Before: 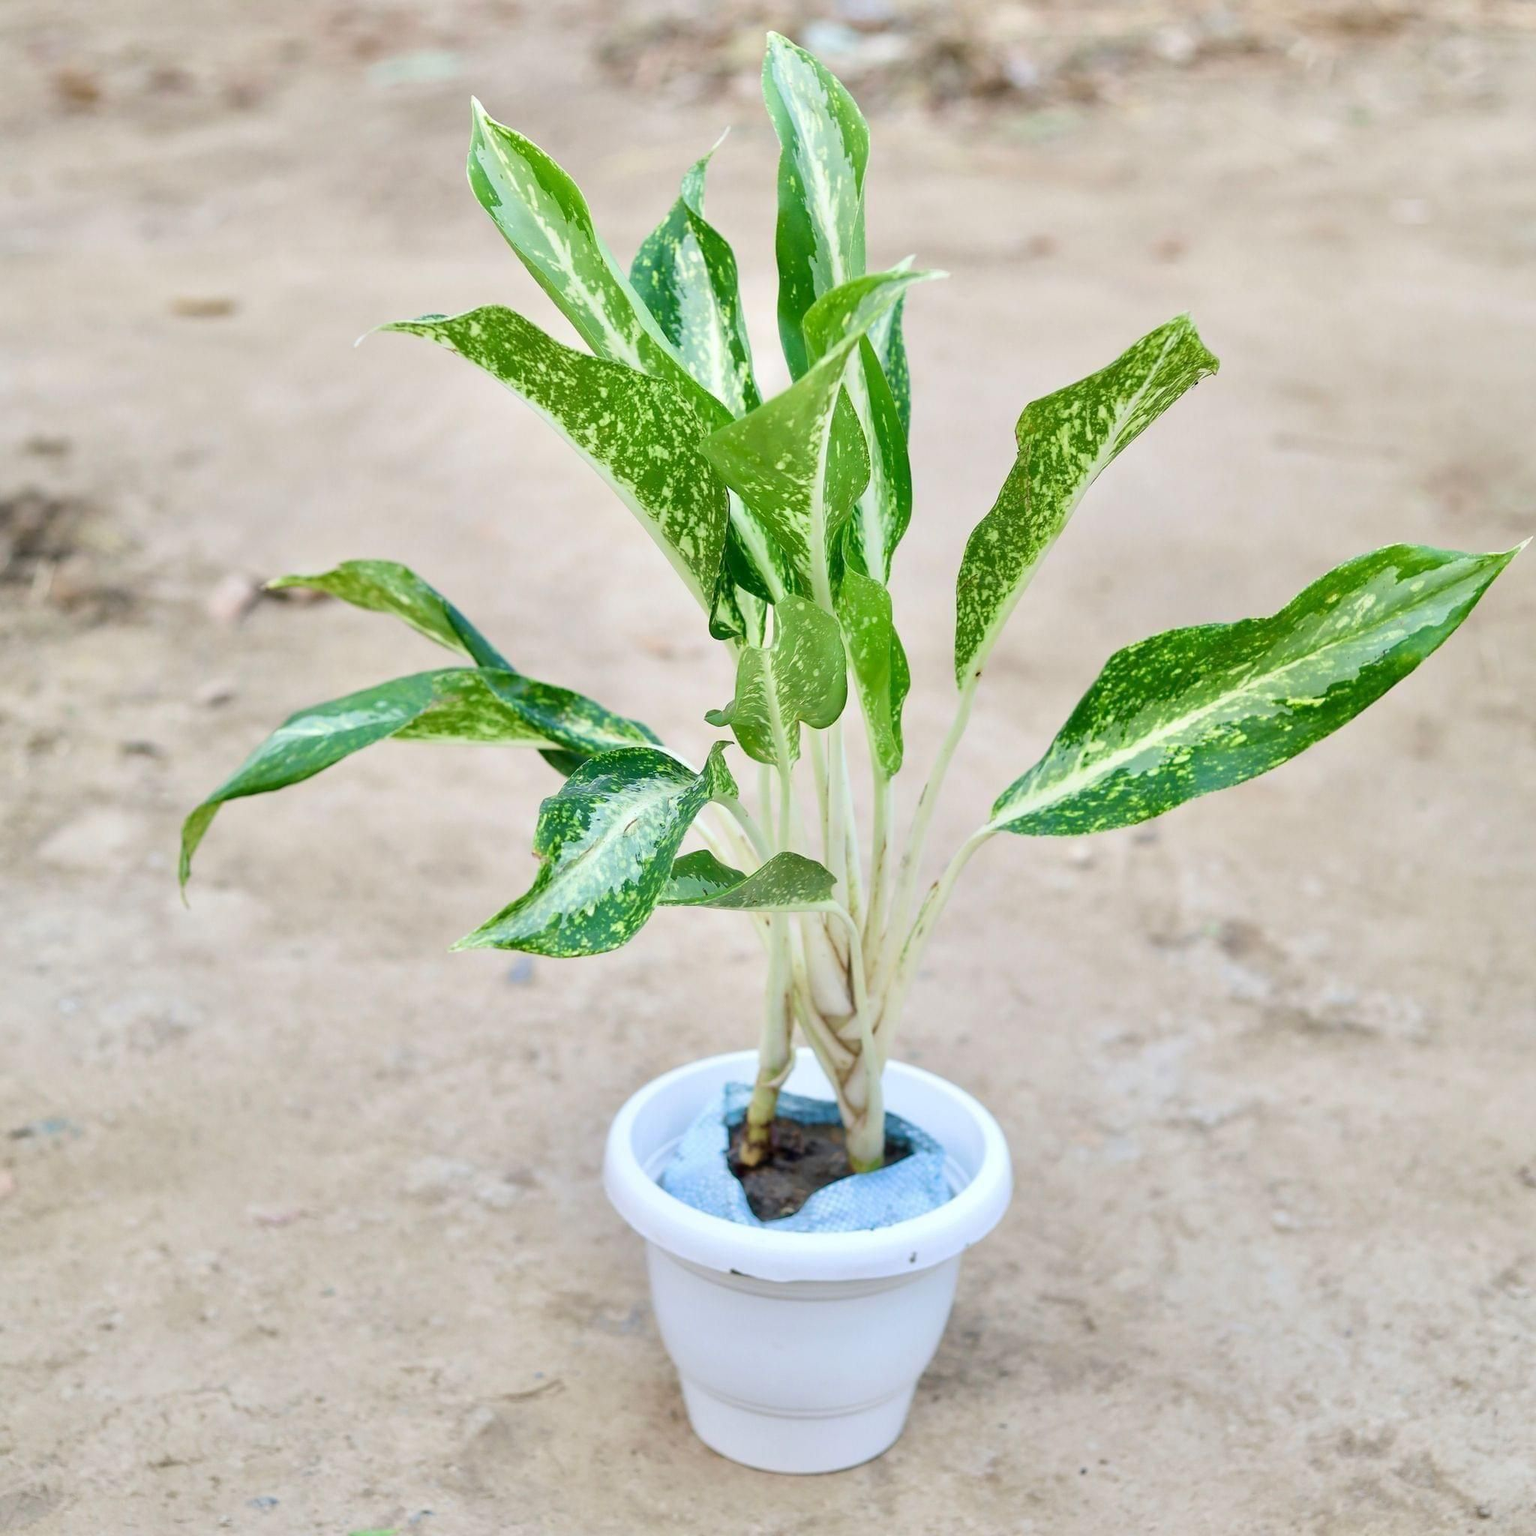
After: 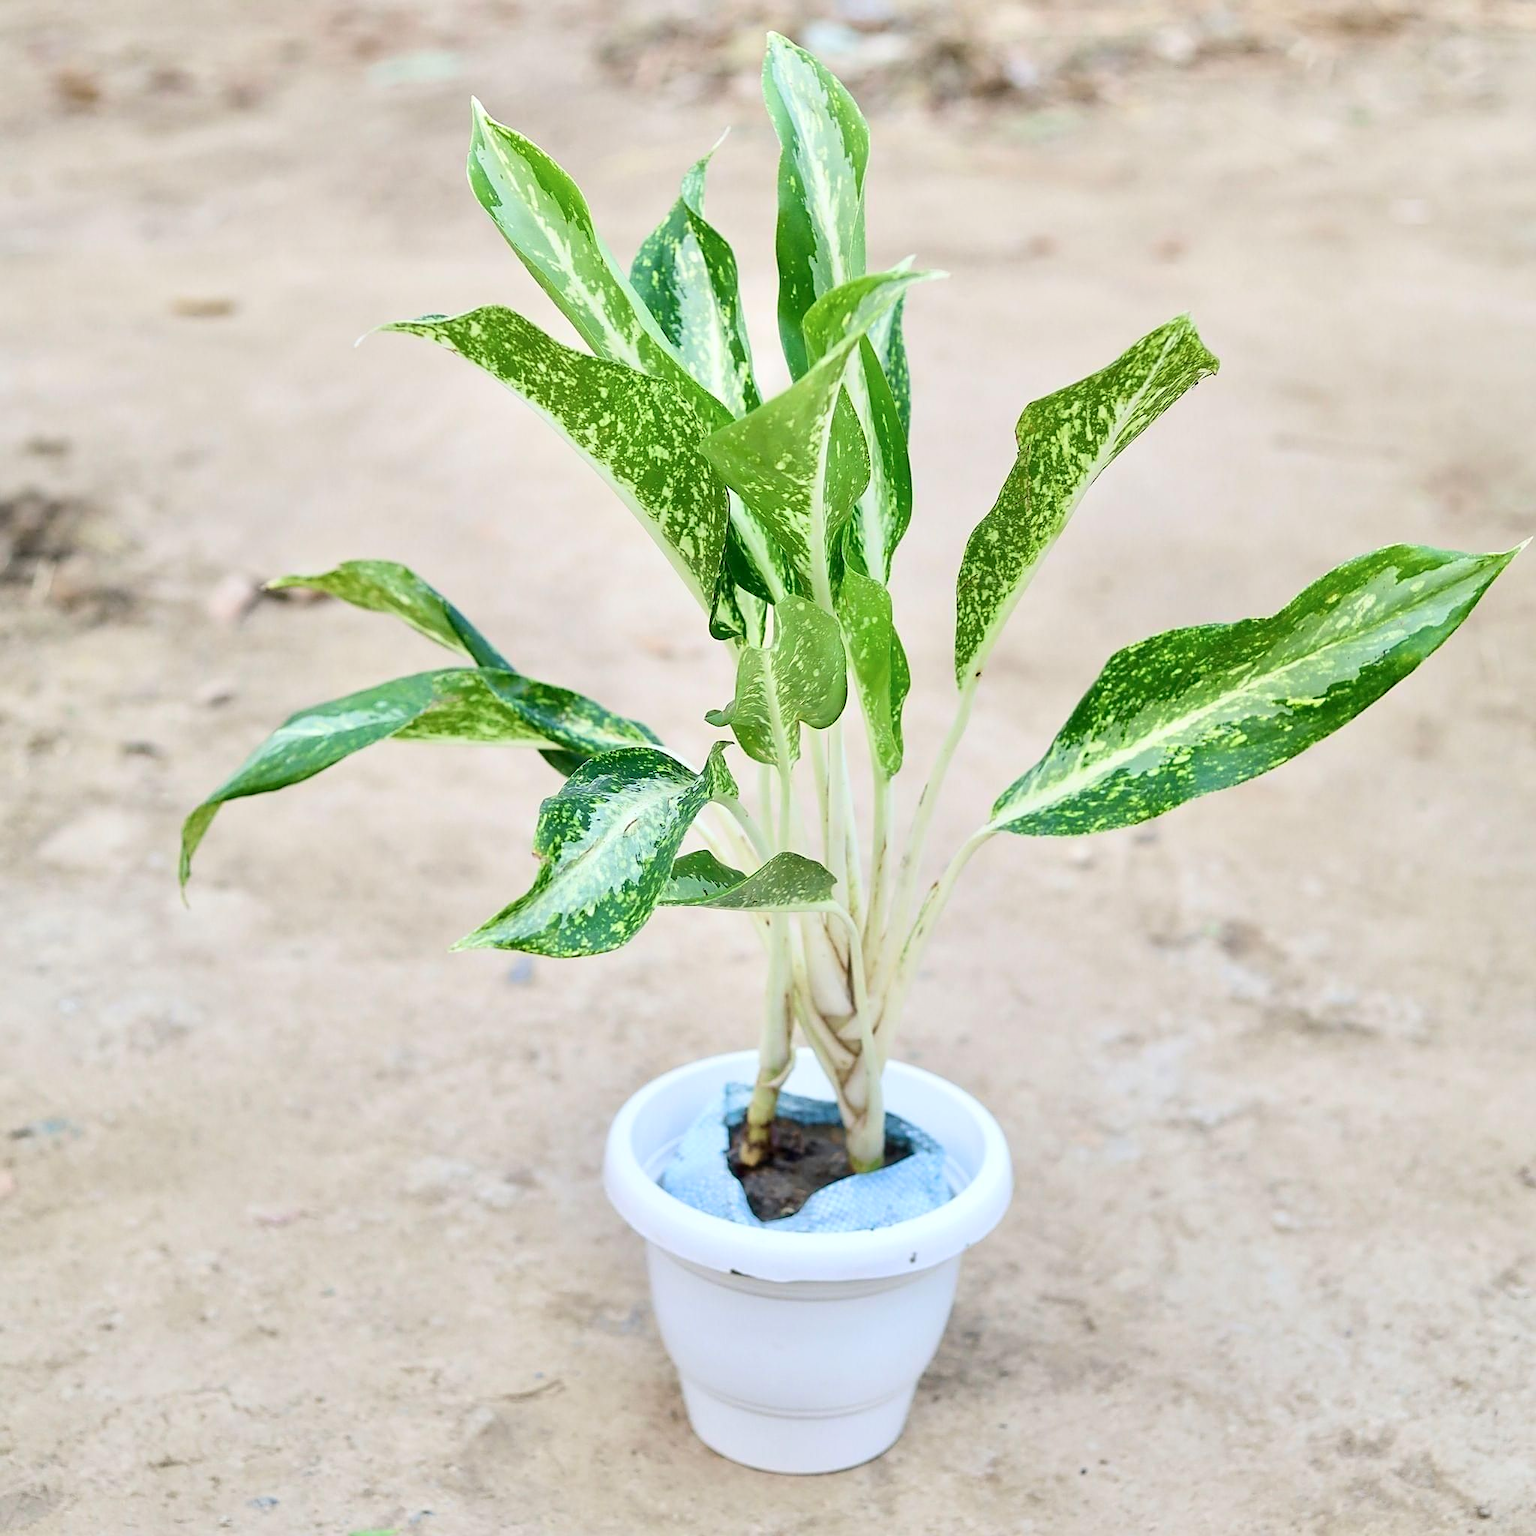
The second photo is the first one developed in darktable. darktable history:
sharpen: amount 0.478
contrast brightness saturation: contrast 0.15, brightness 0.05
